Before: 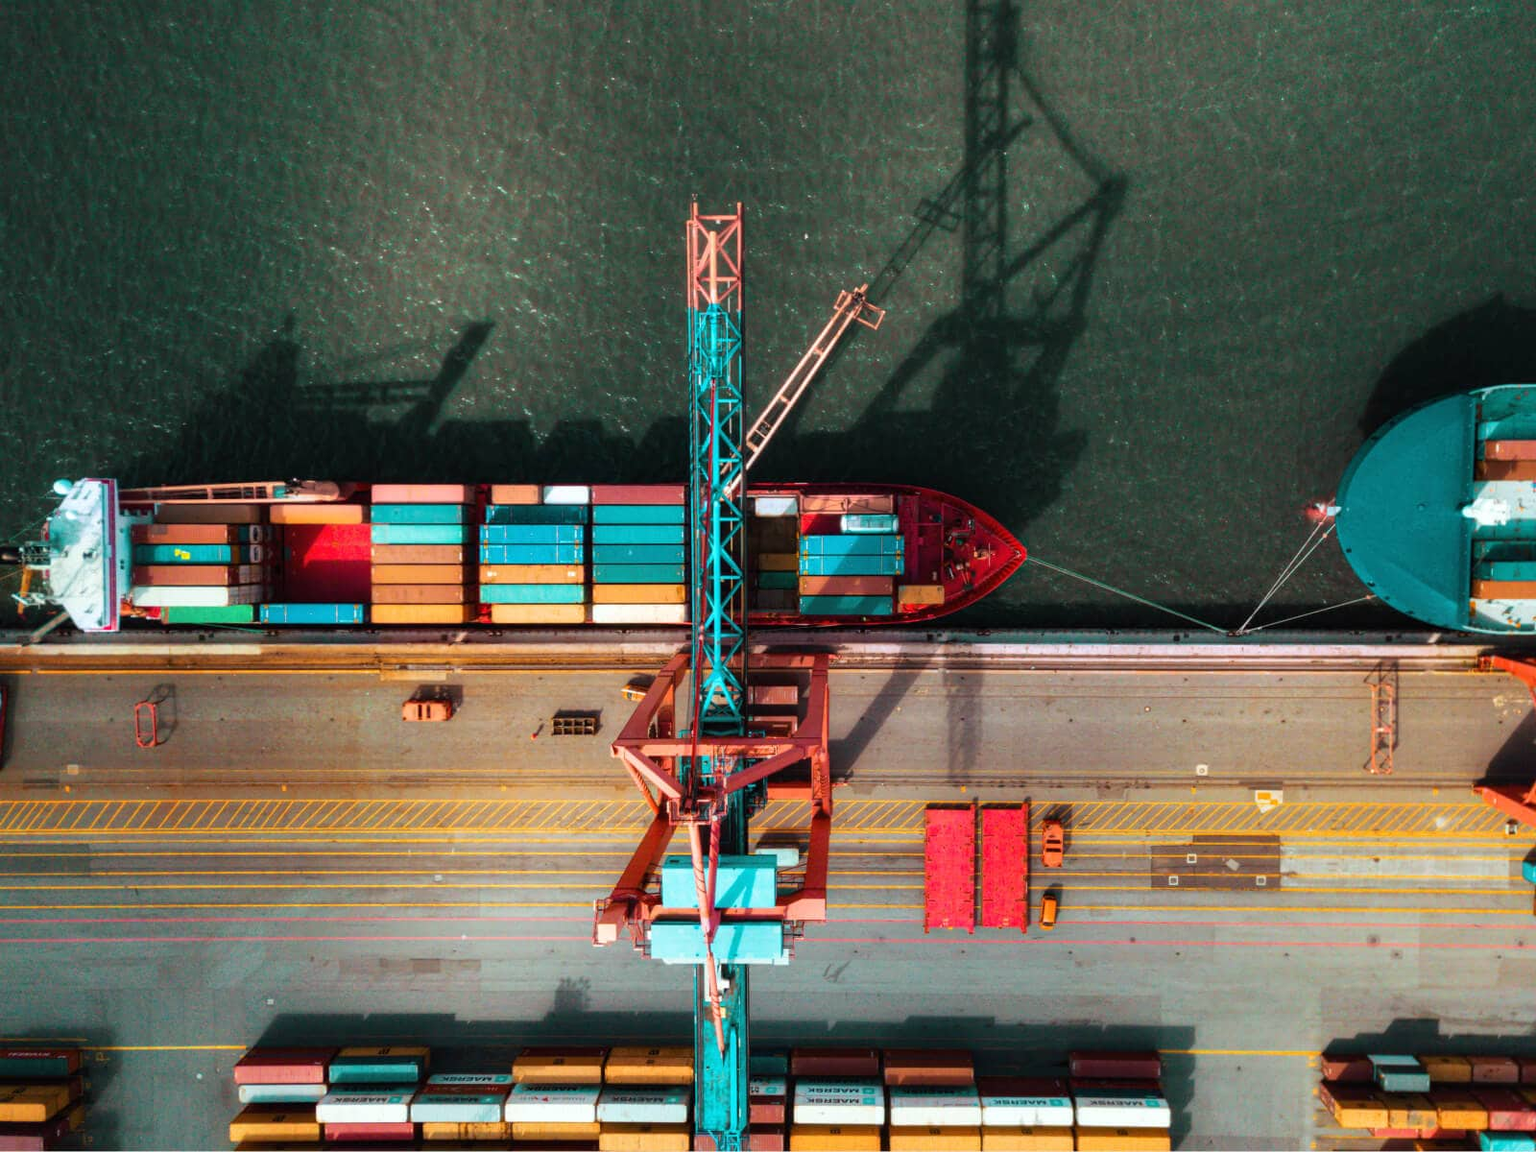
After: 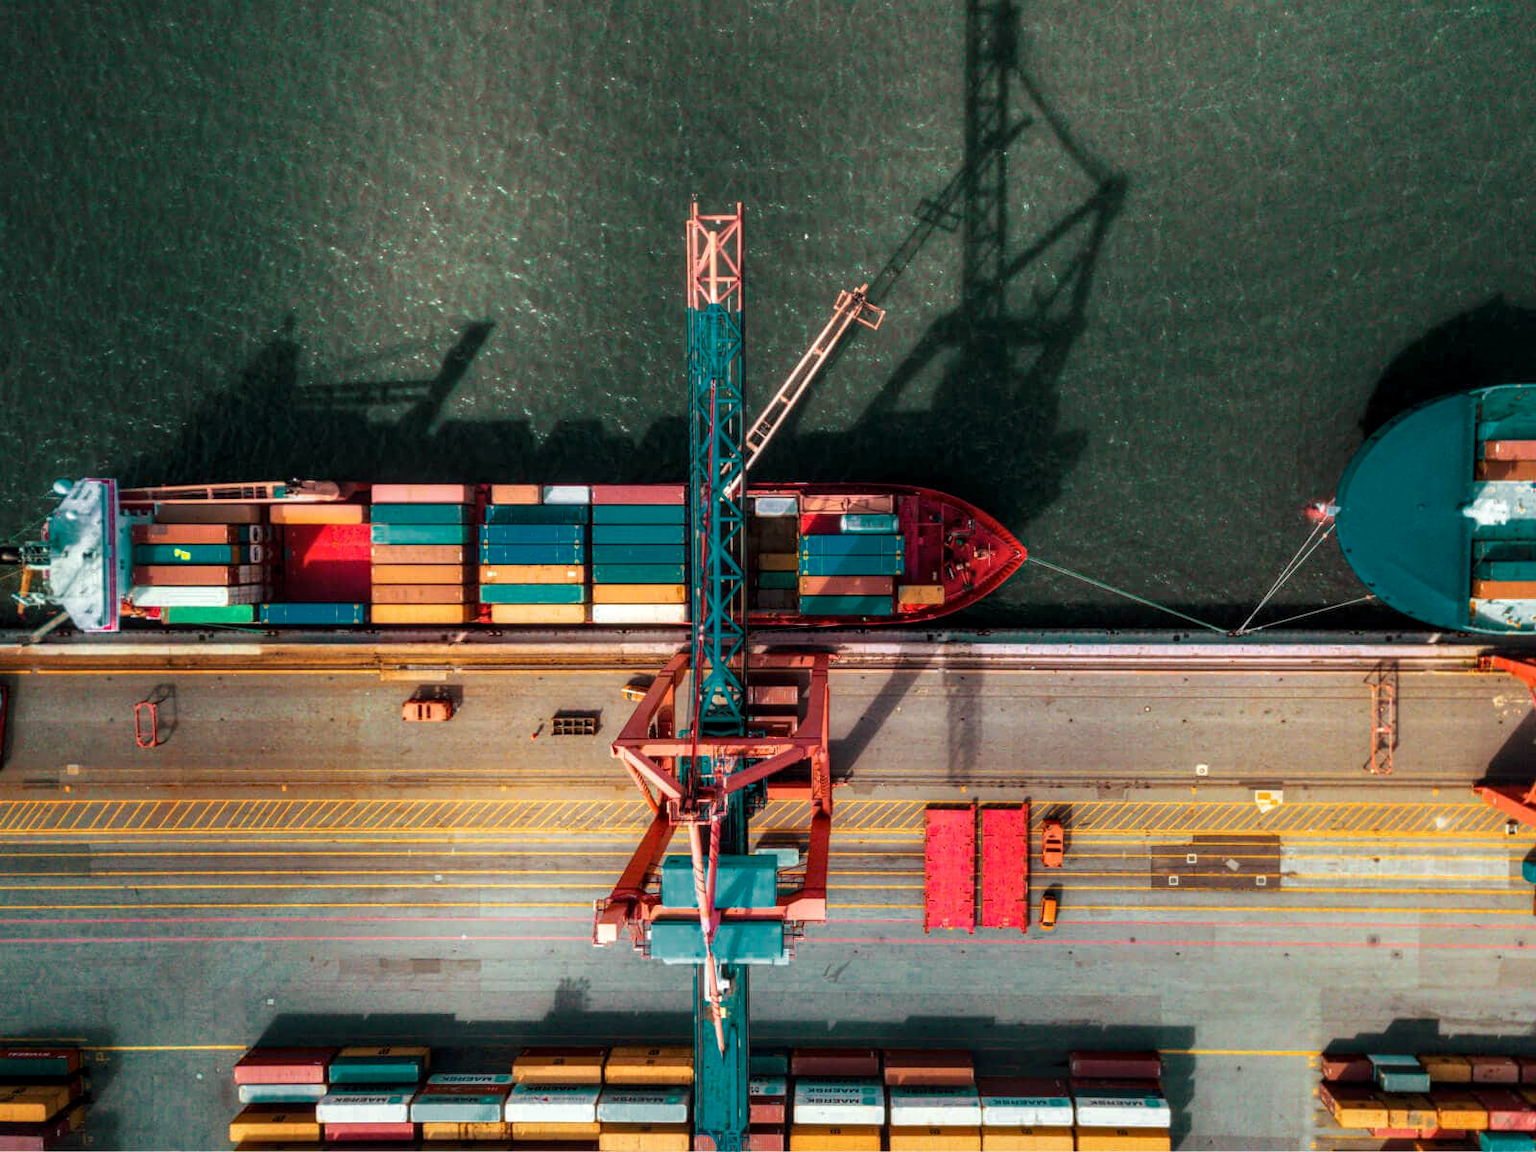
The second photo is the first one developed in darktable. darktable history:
local contrast: detail 130%
color zones: curves: ch0 [(0, 0.497) (0.143, 0.5) (0.286, 0.5) (0.429, 0.483) (0.571, 0.116) (0.714, -0.006) (0.857, 0.28) (1, 0.497)]
